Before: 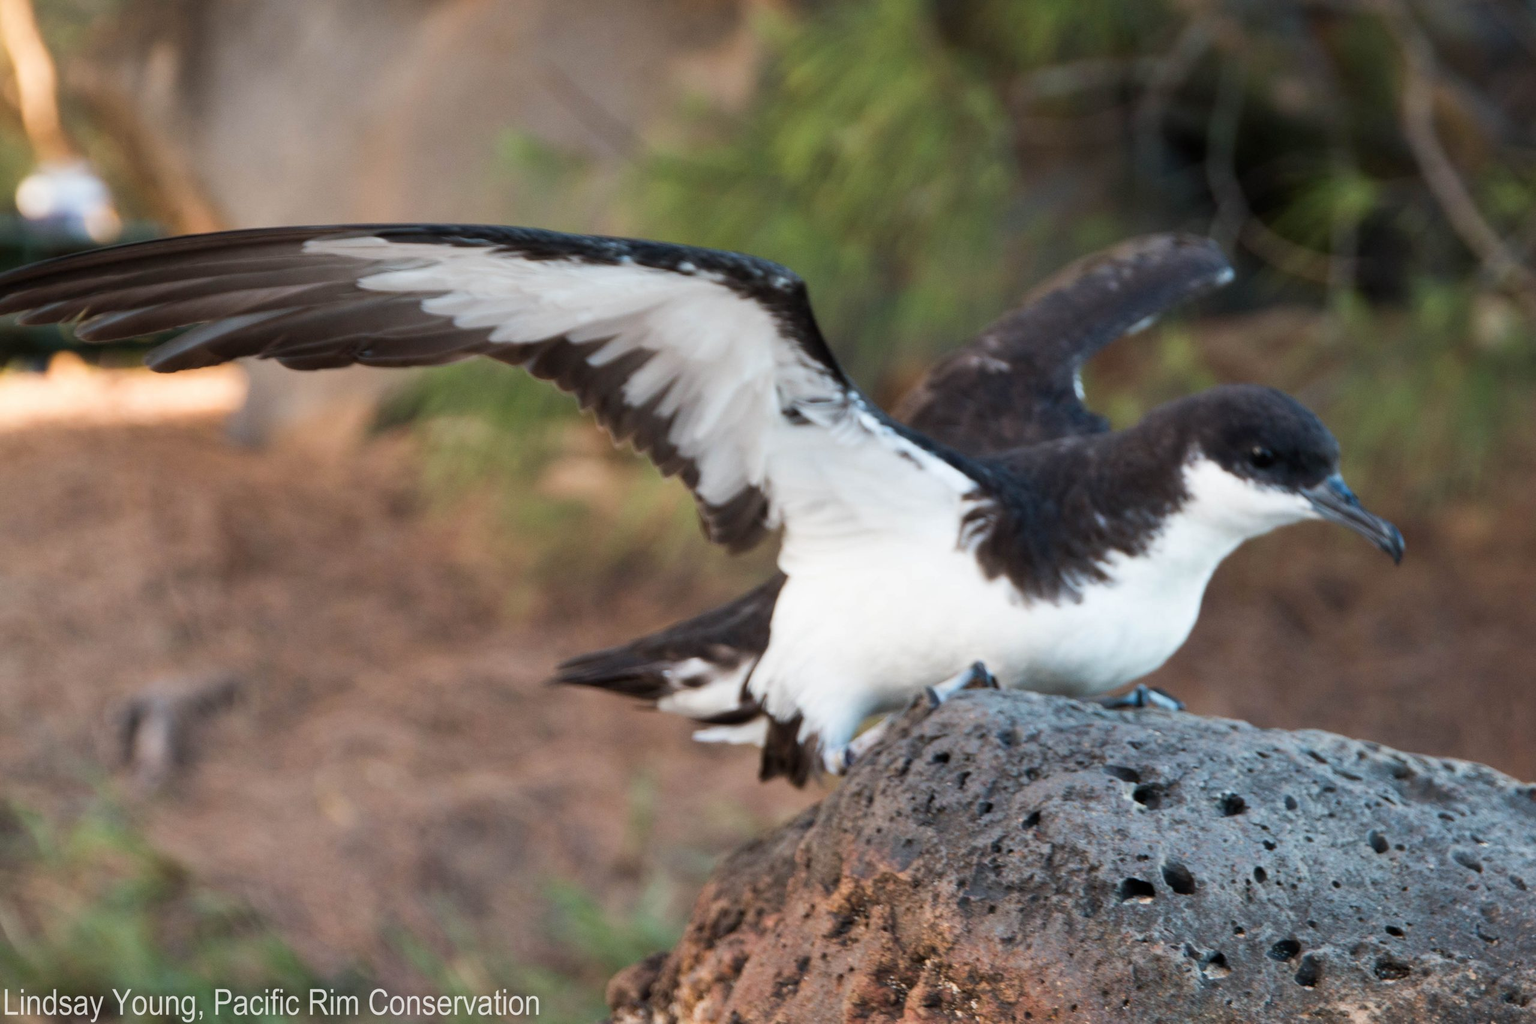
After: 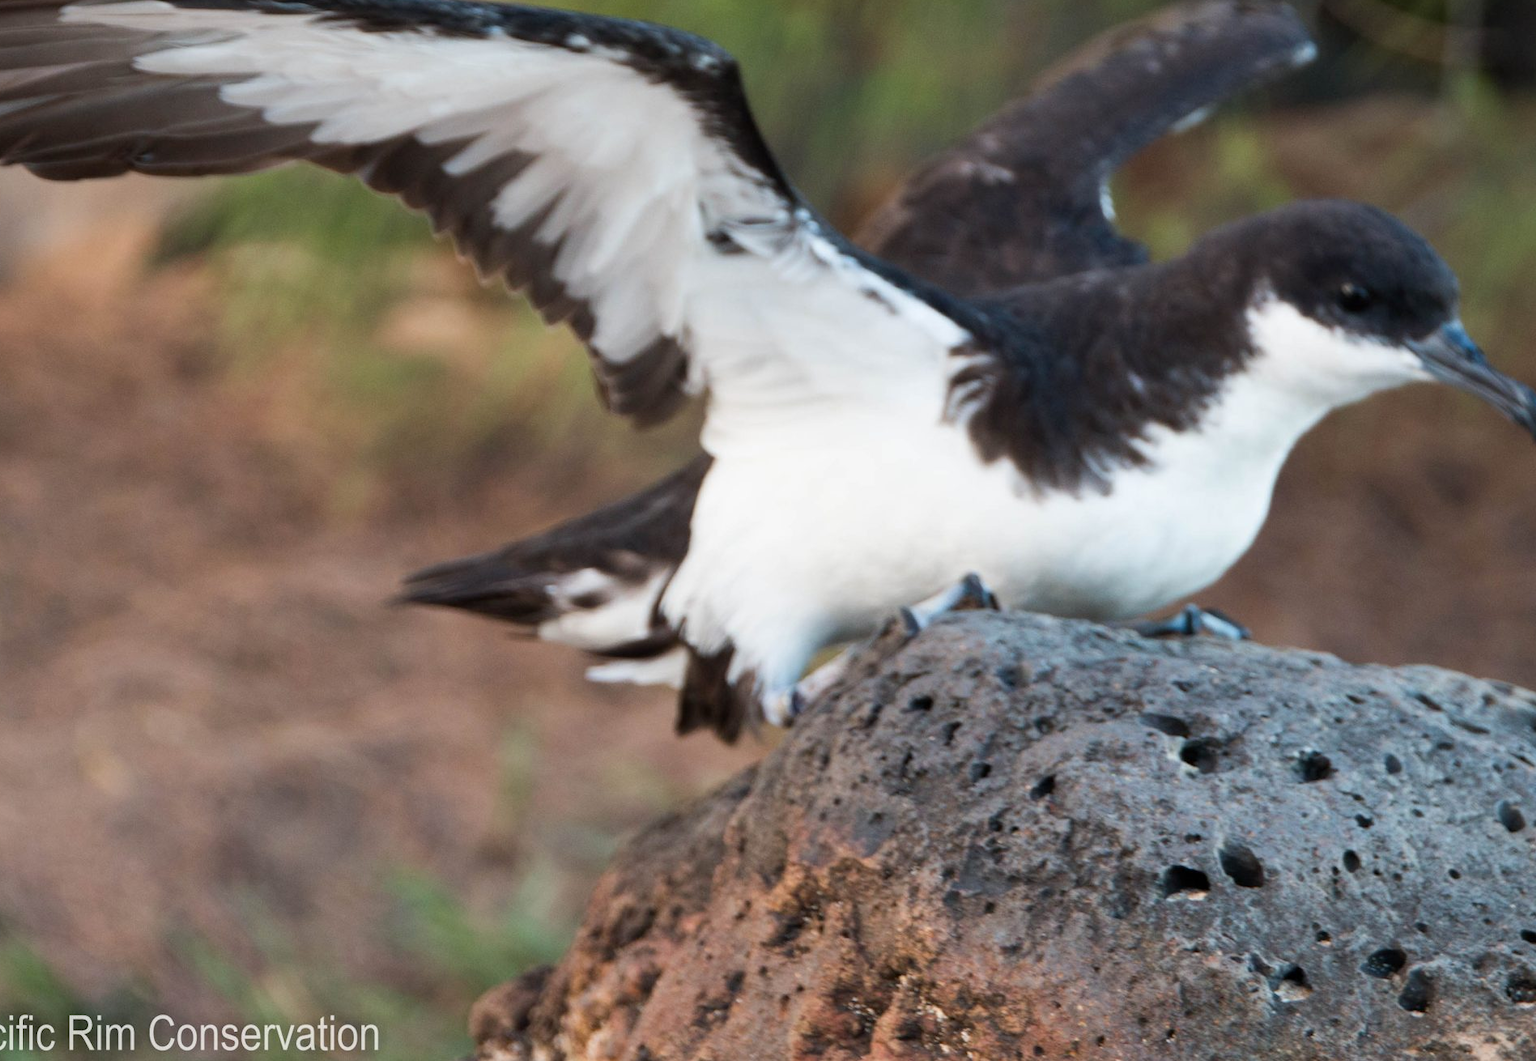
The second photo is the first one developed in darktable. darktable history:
crop: left 16.838%, top 23.104%, right 9.044%
